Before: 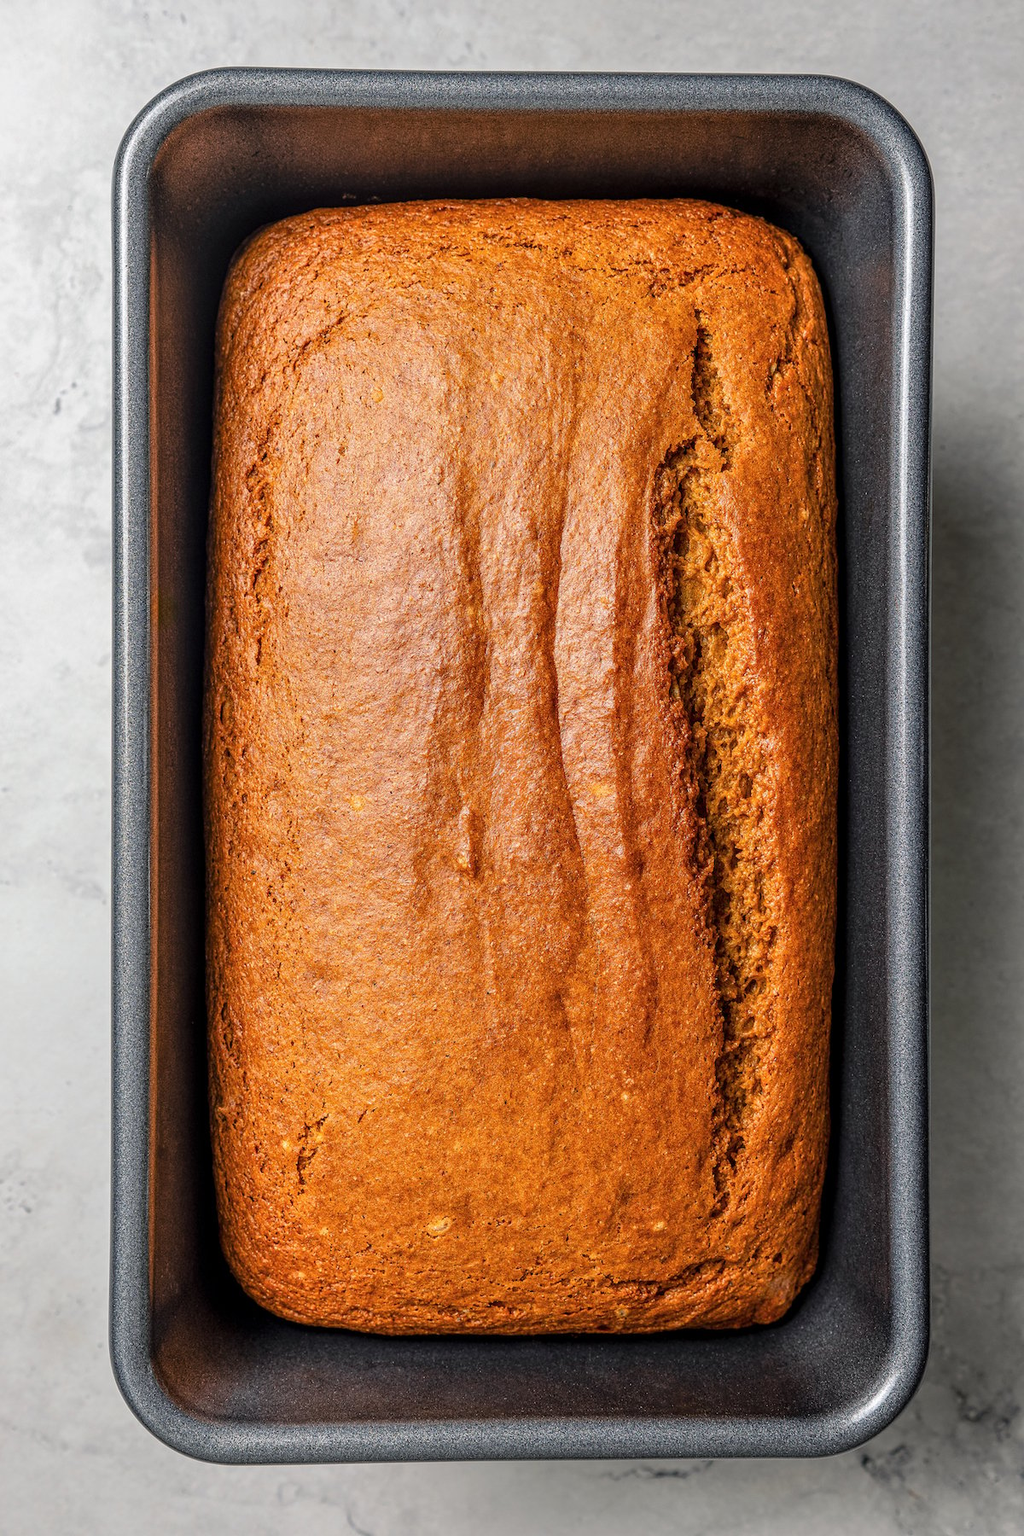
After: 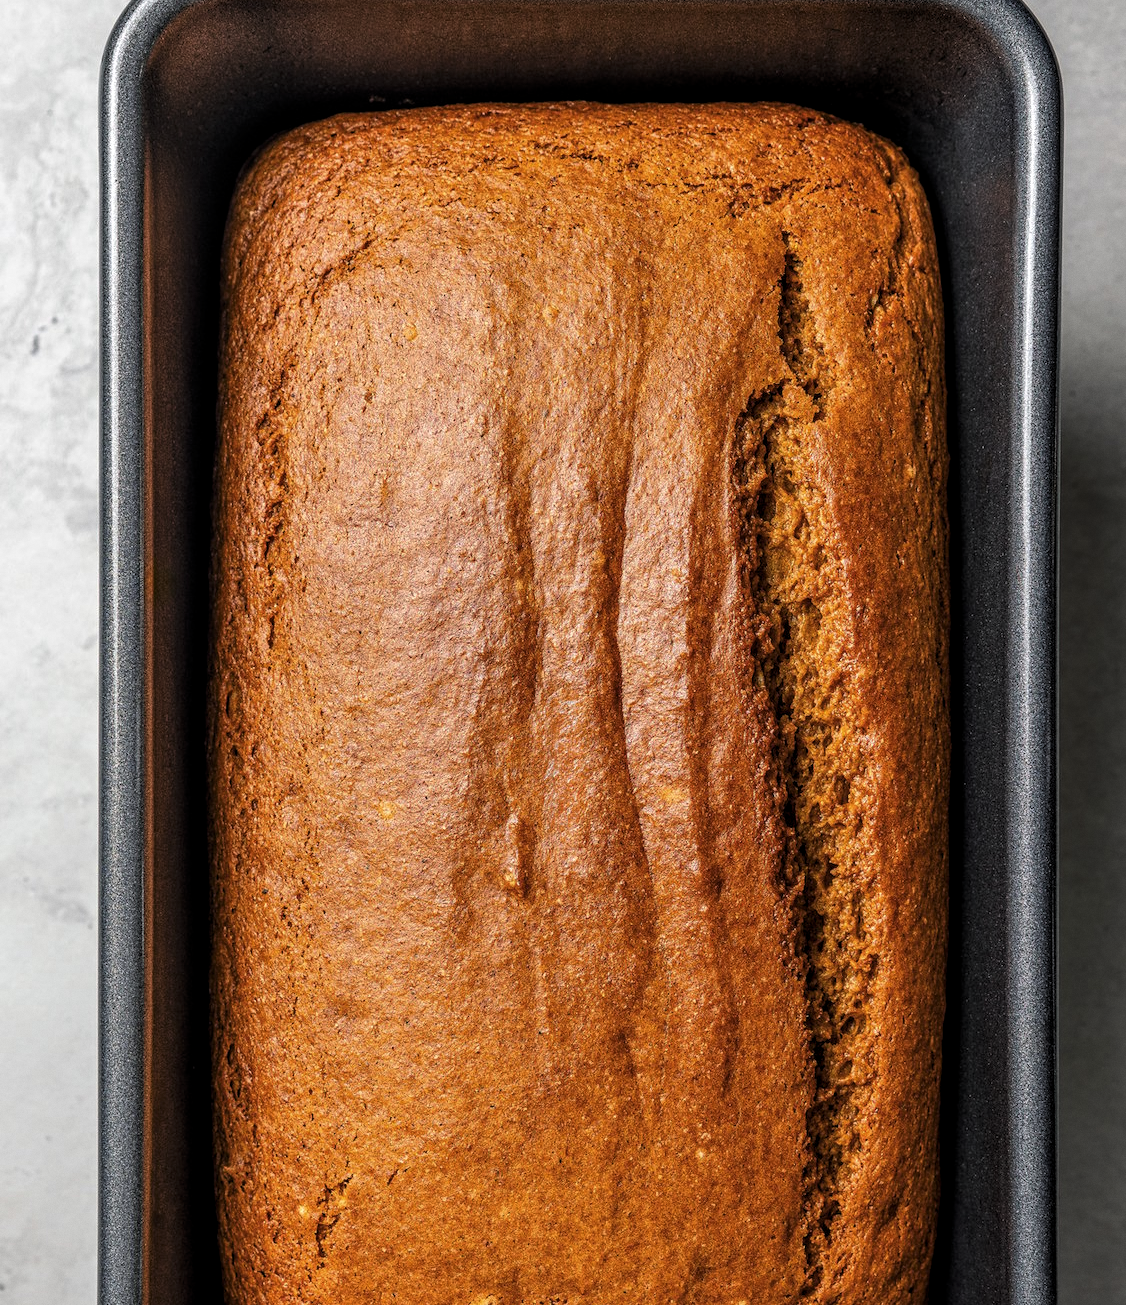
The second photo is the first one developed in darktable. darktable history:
grain: coarseness 0.09 ISO, strength 10%
crop: left 2.737%, top 7.287%, right 3.421%, bottom 20.179%
levels: levels [0.029, 0.545, 0.971]
